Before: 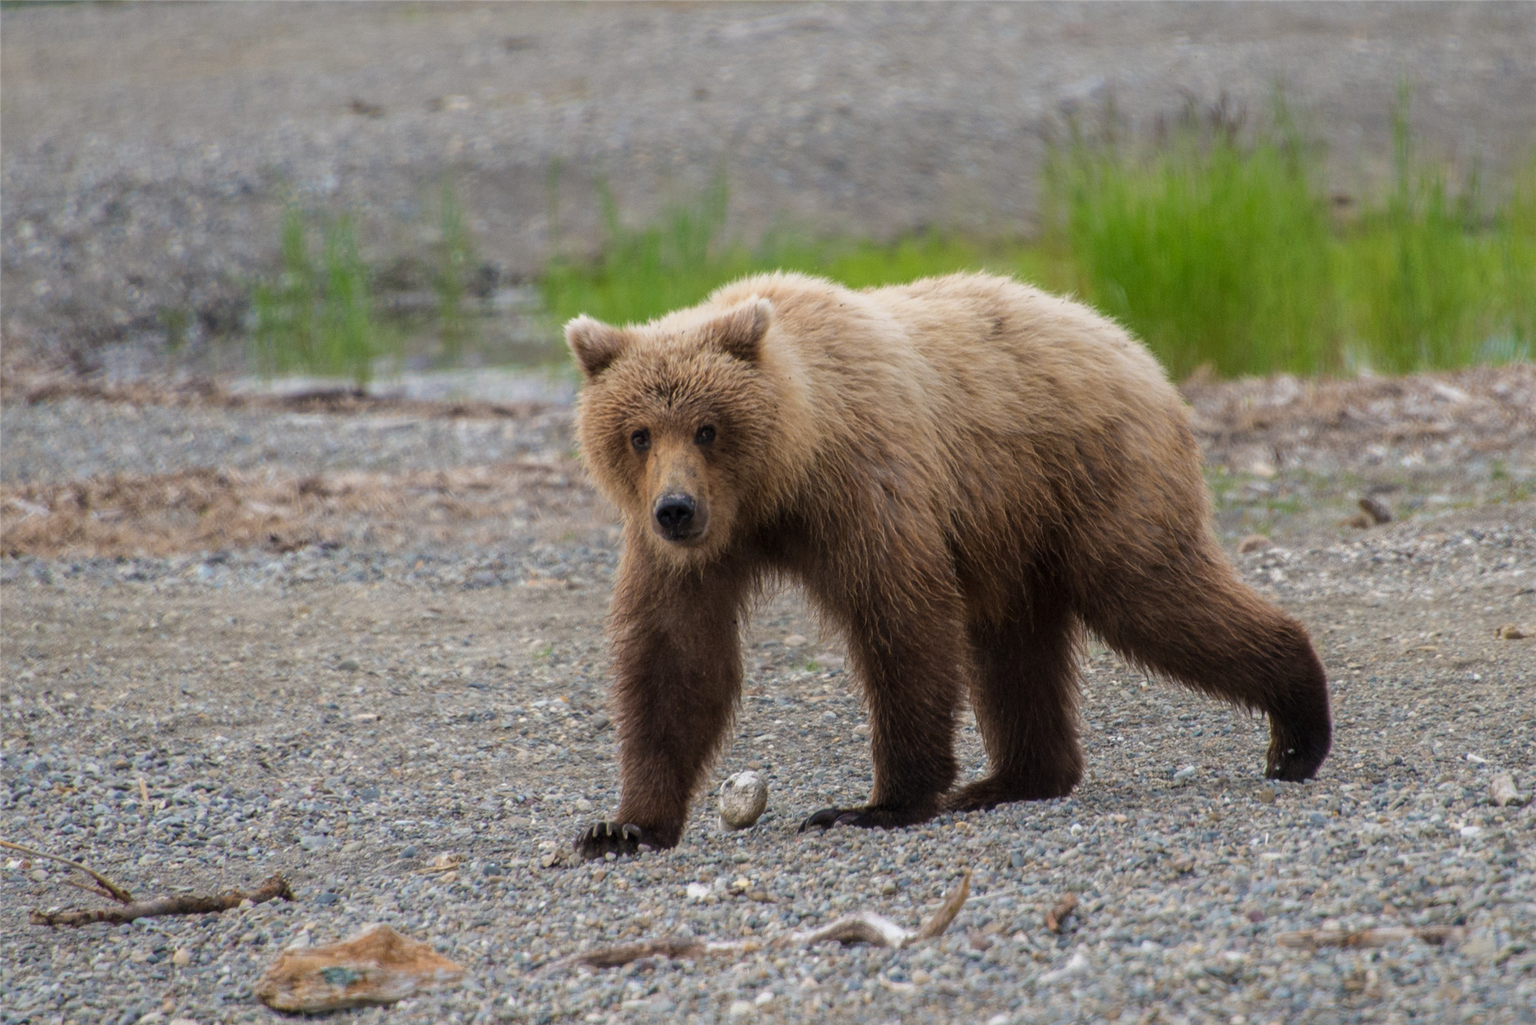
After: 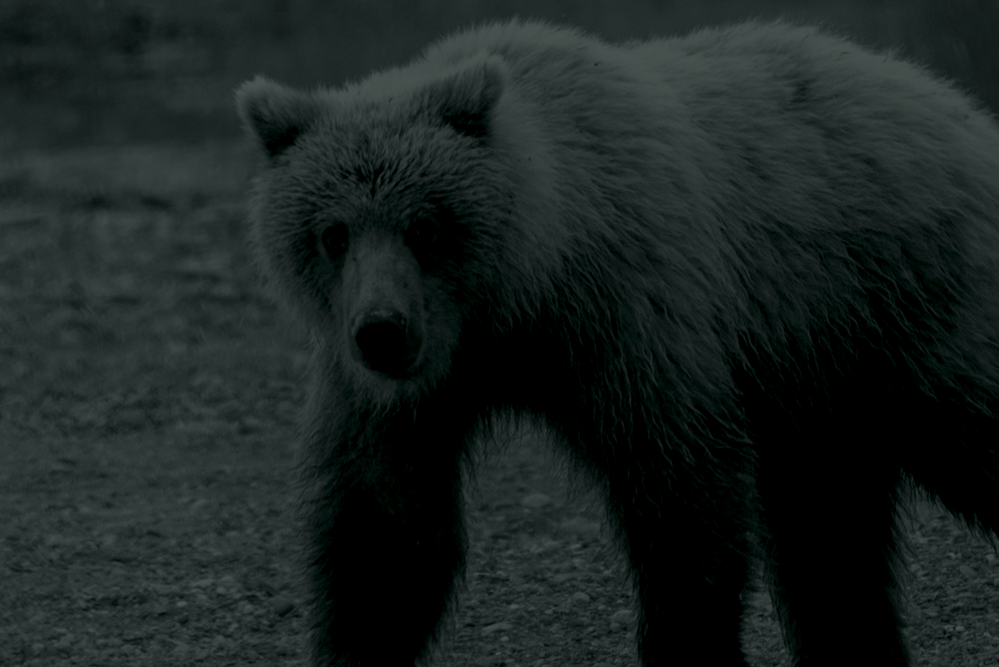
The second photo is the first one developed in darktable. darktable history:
crop: left 25%, top 25%, right 25%, bottom 25%
colorize: hue 90°, saturation 19%, lightness 1.59%, version 1
velvia: strength 17%
